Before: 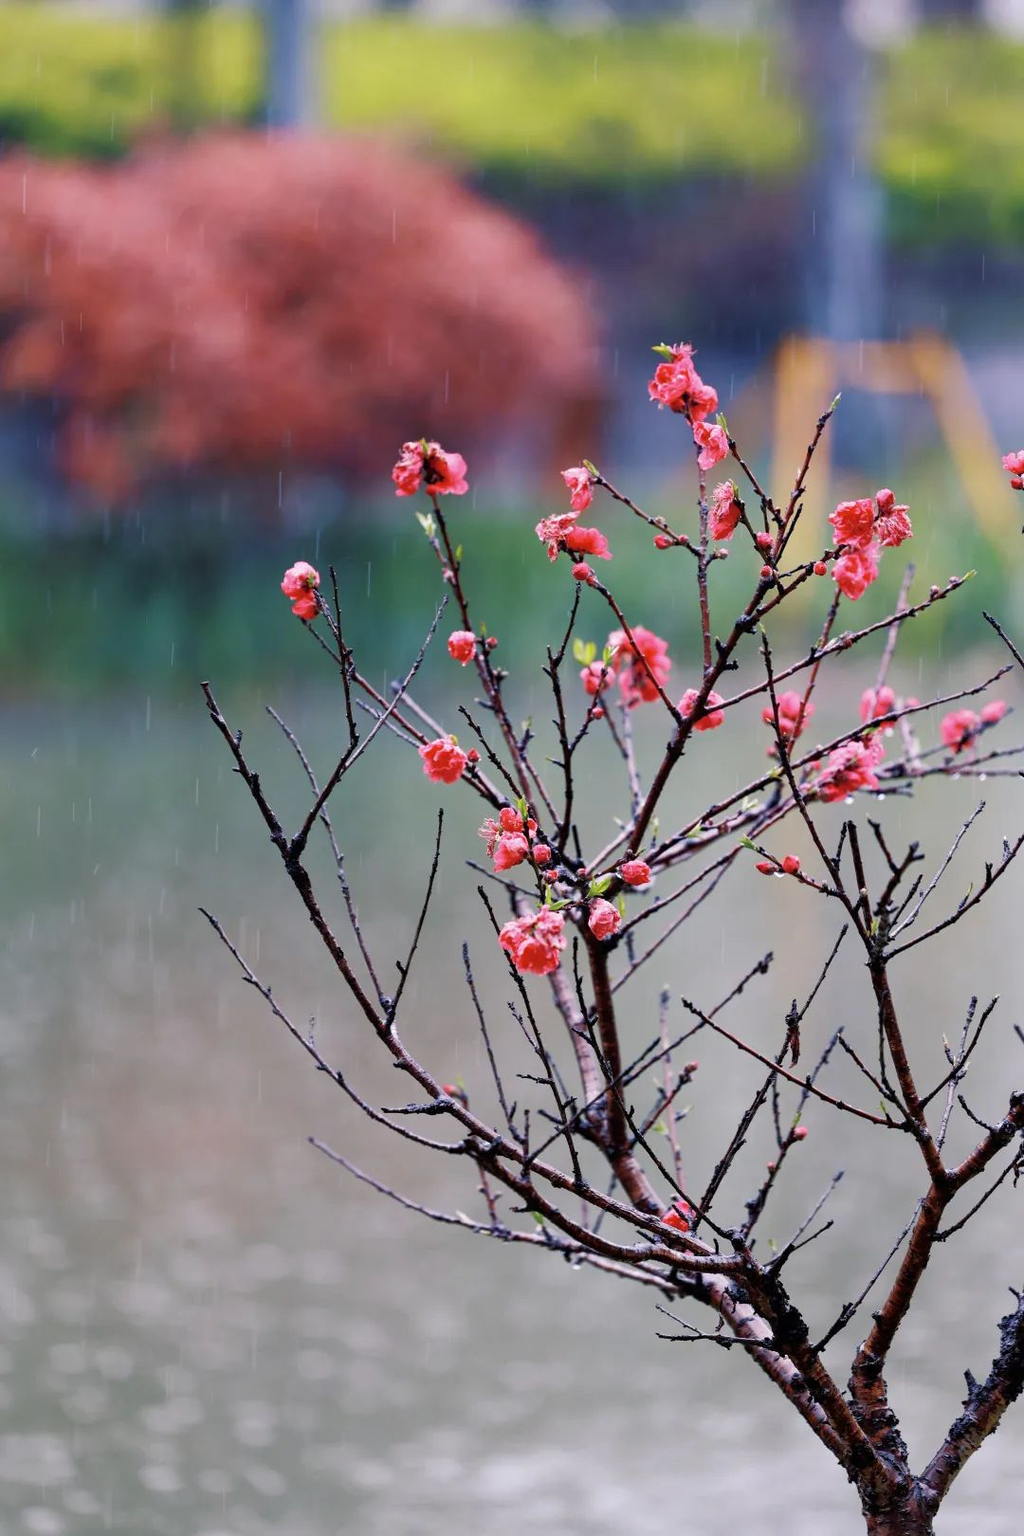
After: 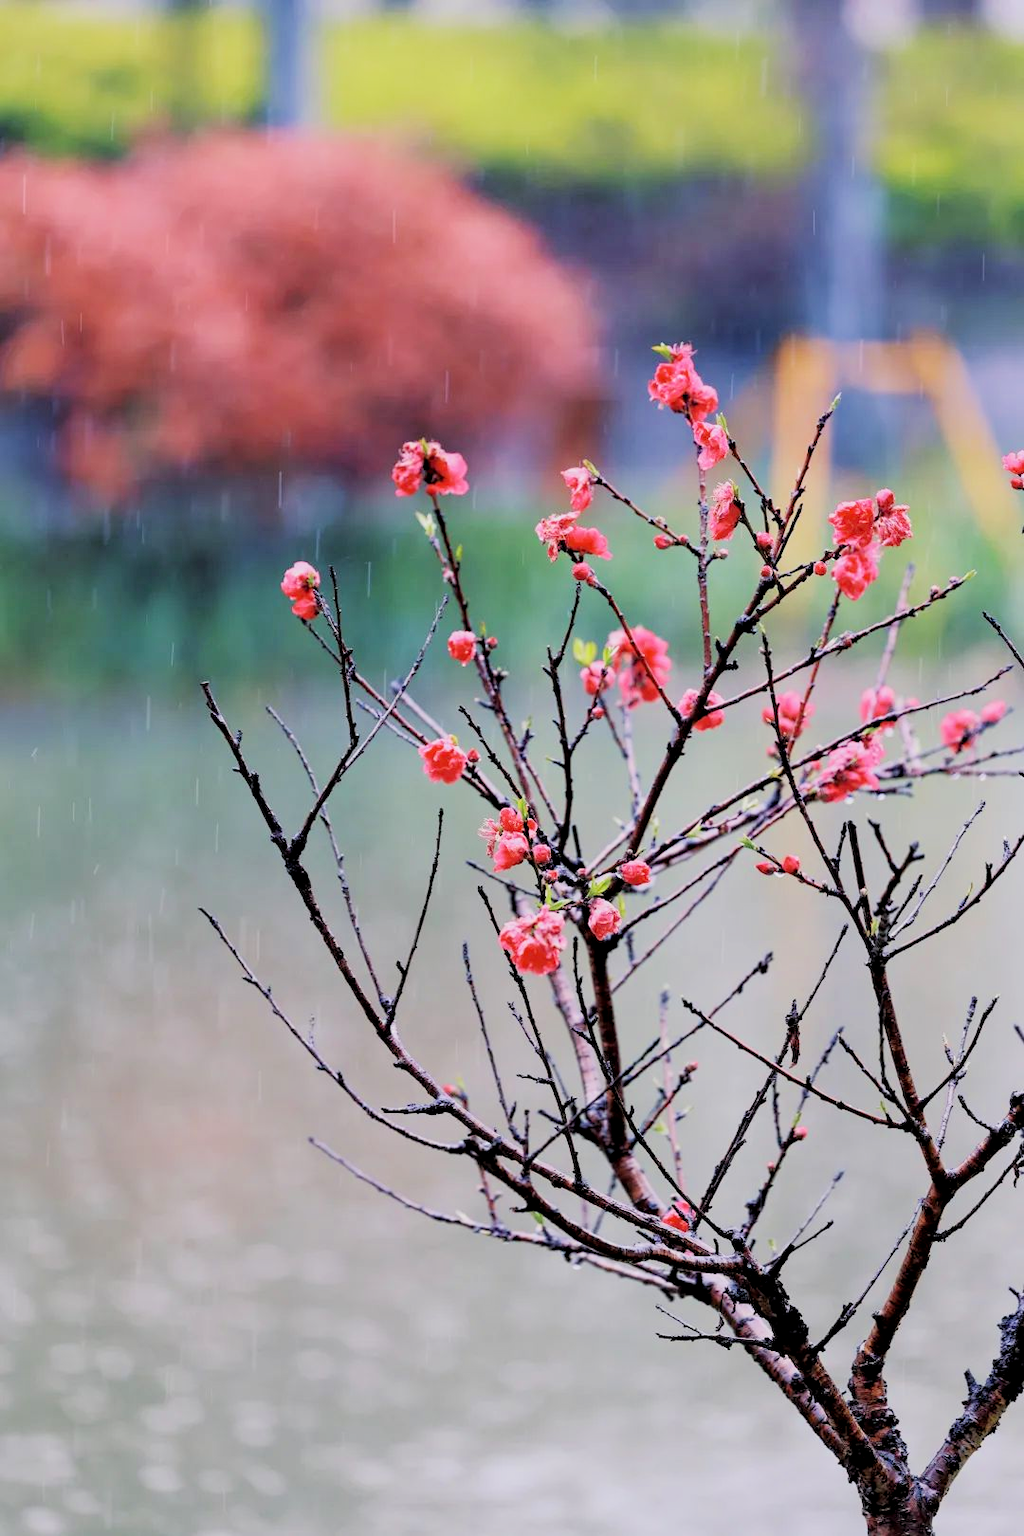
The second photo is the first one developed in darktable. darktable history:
exposure: exposure 0.766 EV, compensate highlight preservation false
local contrast: highlights 100%, shadows 100%, detail 120%, midtone range 0.2
filmic rgb: black relative exposure -7.15 EV, white relative exposure 5.36 EV, hardness 3.02, color science v6 (2022)
